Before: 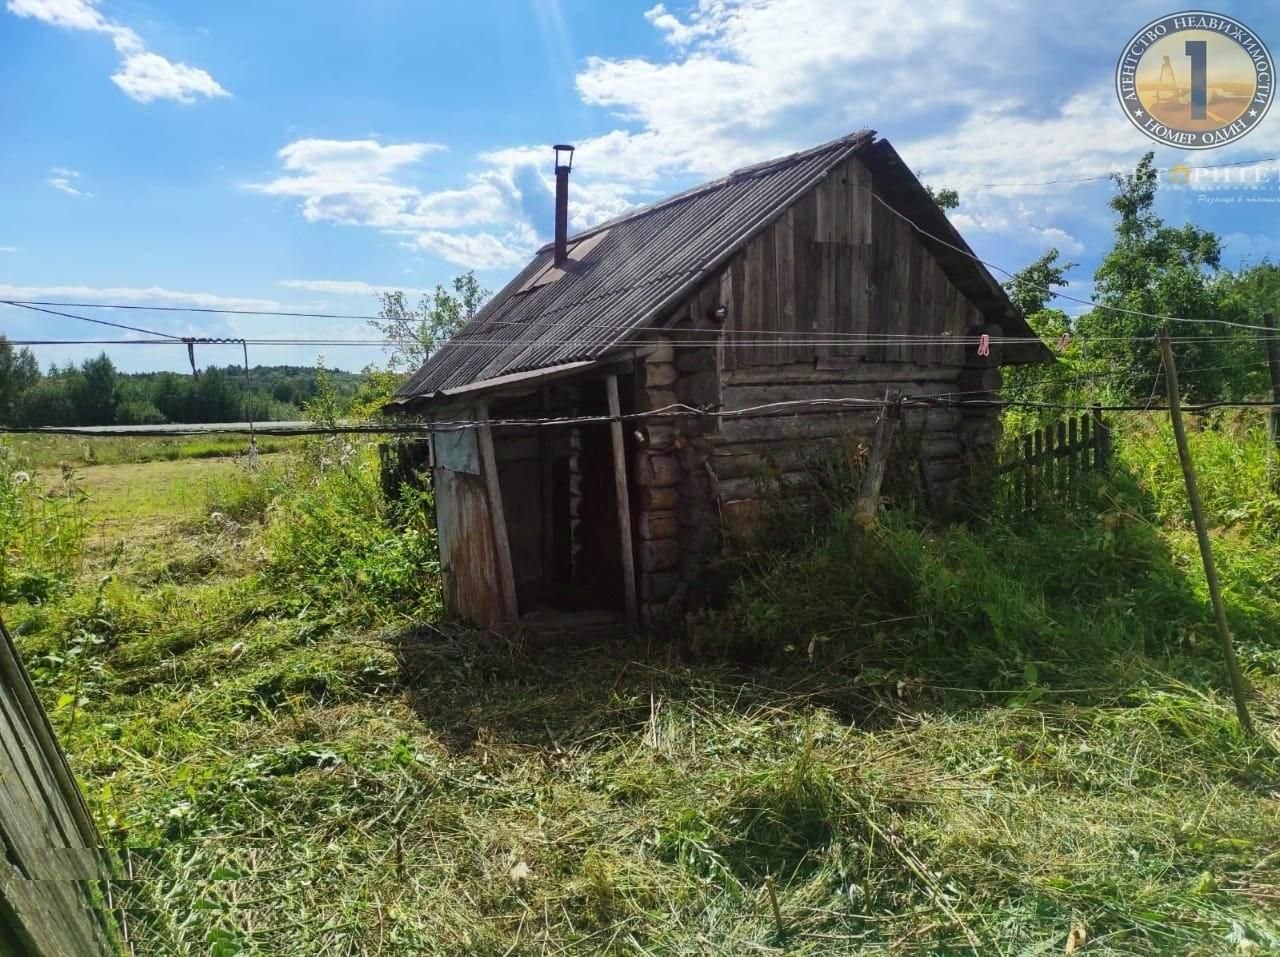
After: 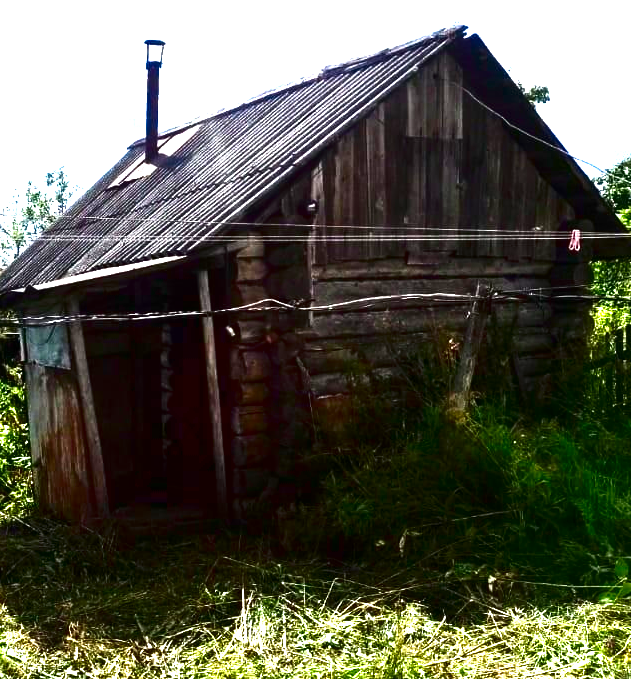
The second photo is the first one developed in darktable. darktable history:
exposure: black level correction 0.001, exposure 1.836 EV, compensate highlight preservation false
crop: left 32.018%, top 10.988%, right 18.666%, bottom 17.471%
contrast brightness saturation: contrast 0.086, brightness -0.607, saturation 0.166
